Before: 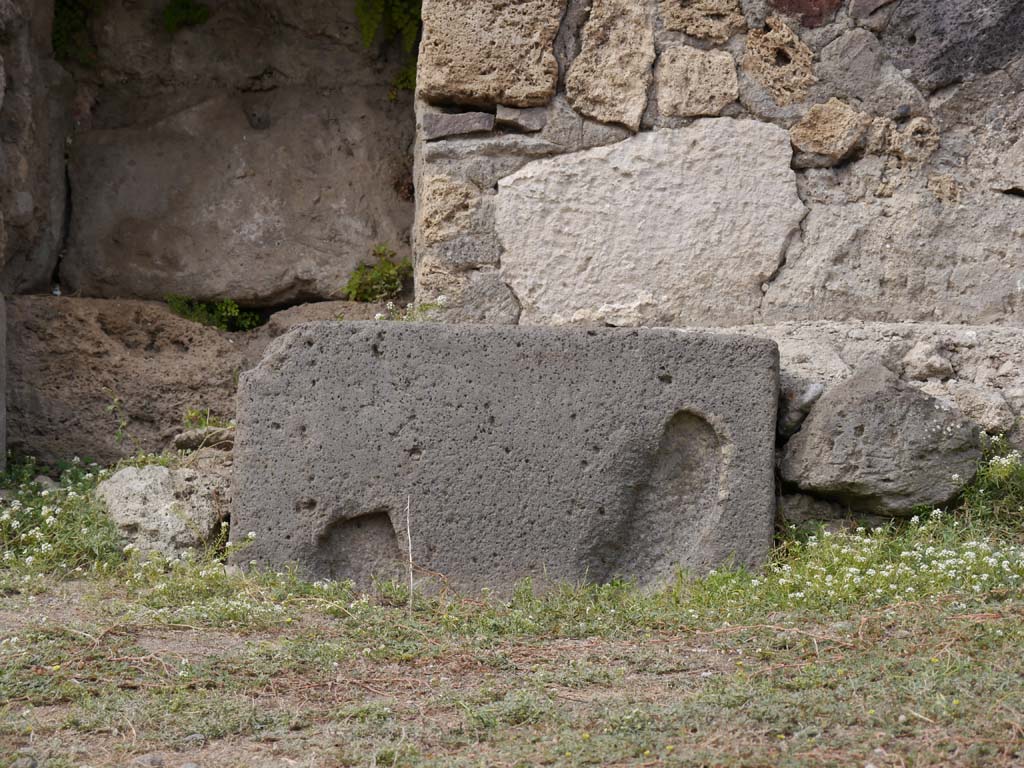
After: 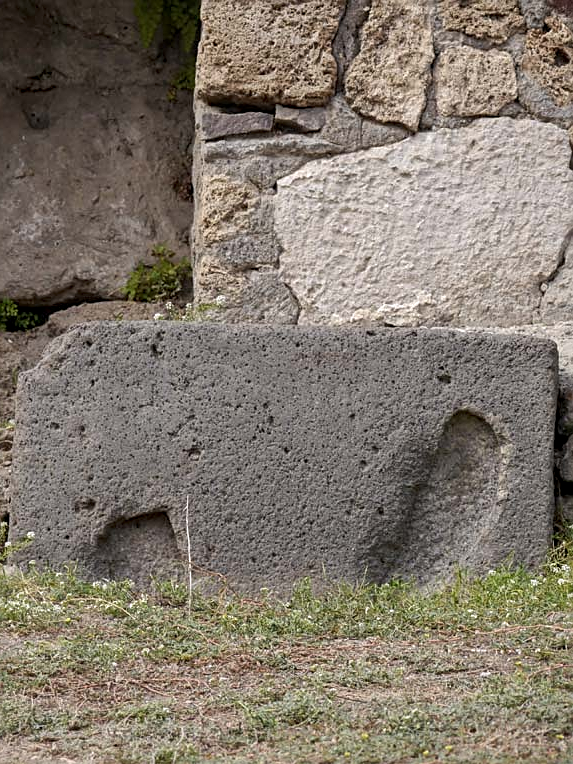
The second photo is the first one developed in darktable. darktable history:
sharpen: on, module defaults
local contrast: on, module defaults
crop: left 21.674%, right 22.086%
